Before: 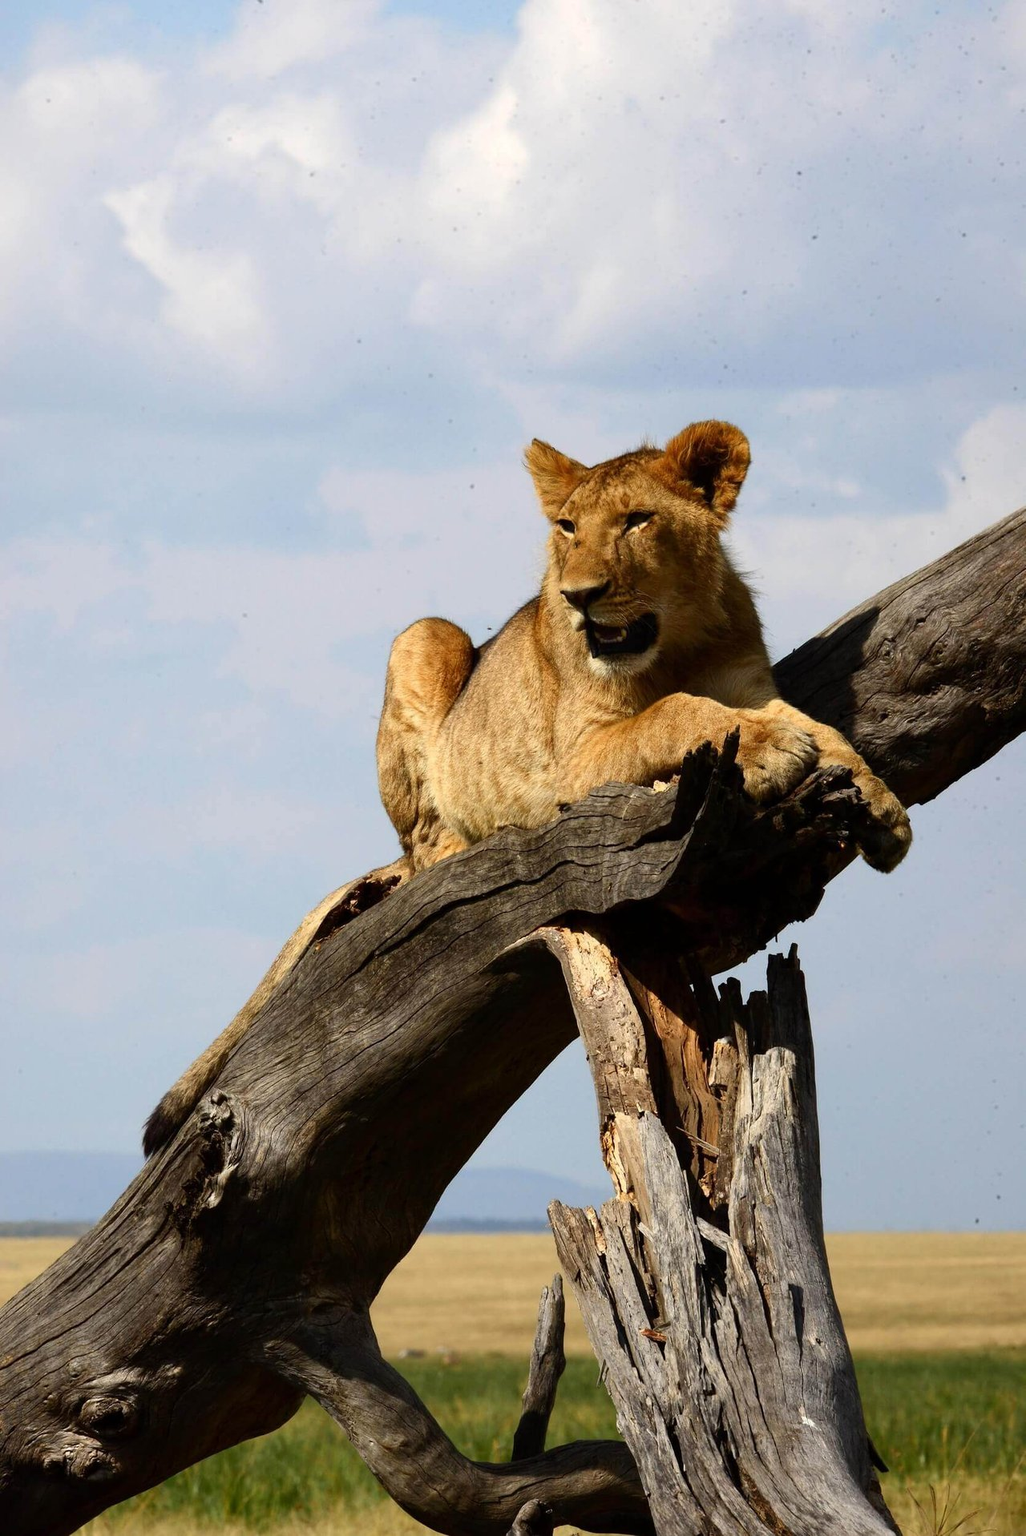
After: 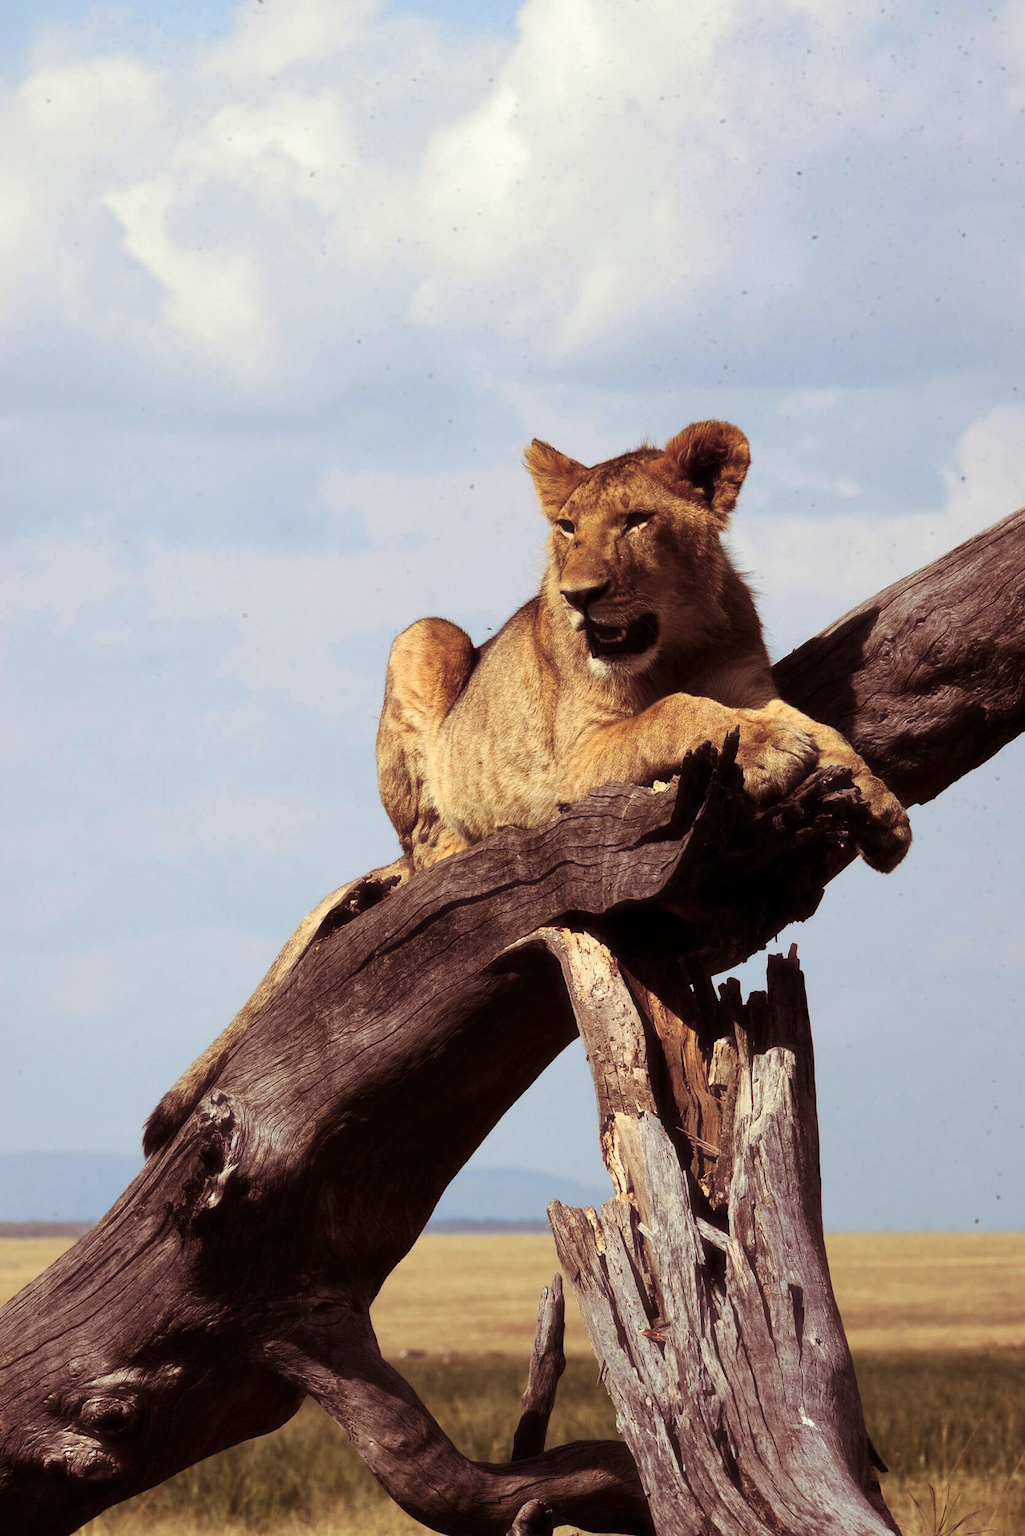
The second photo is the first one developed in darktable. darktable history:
split-toning: shadows › hue 360°
haze removal: strength -0.1, adaptive false
